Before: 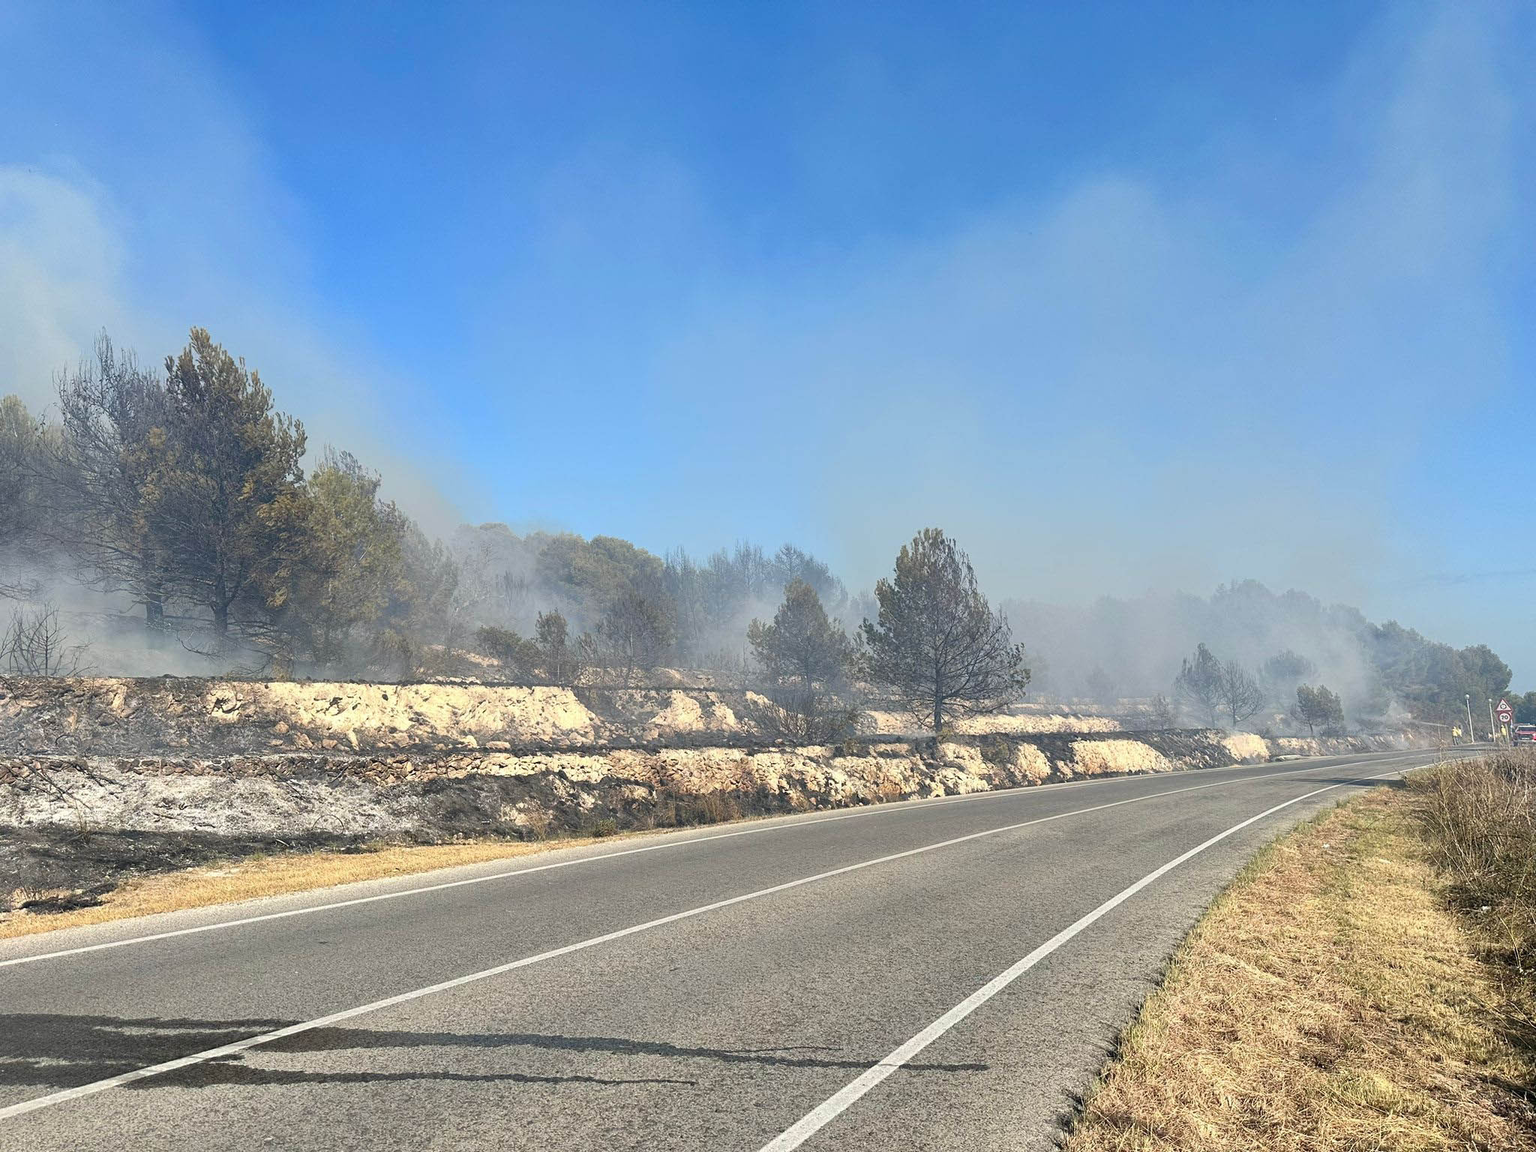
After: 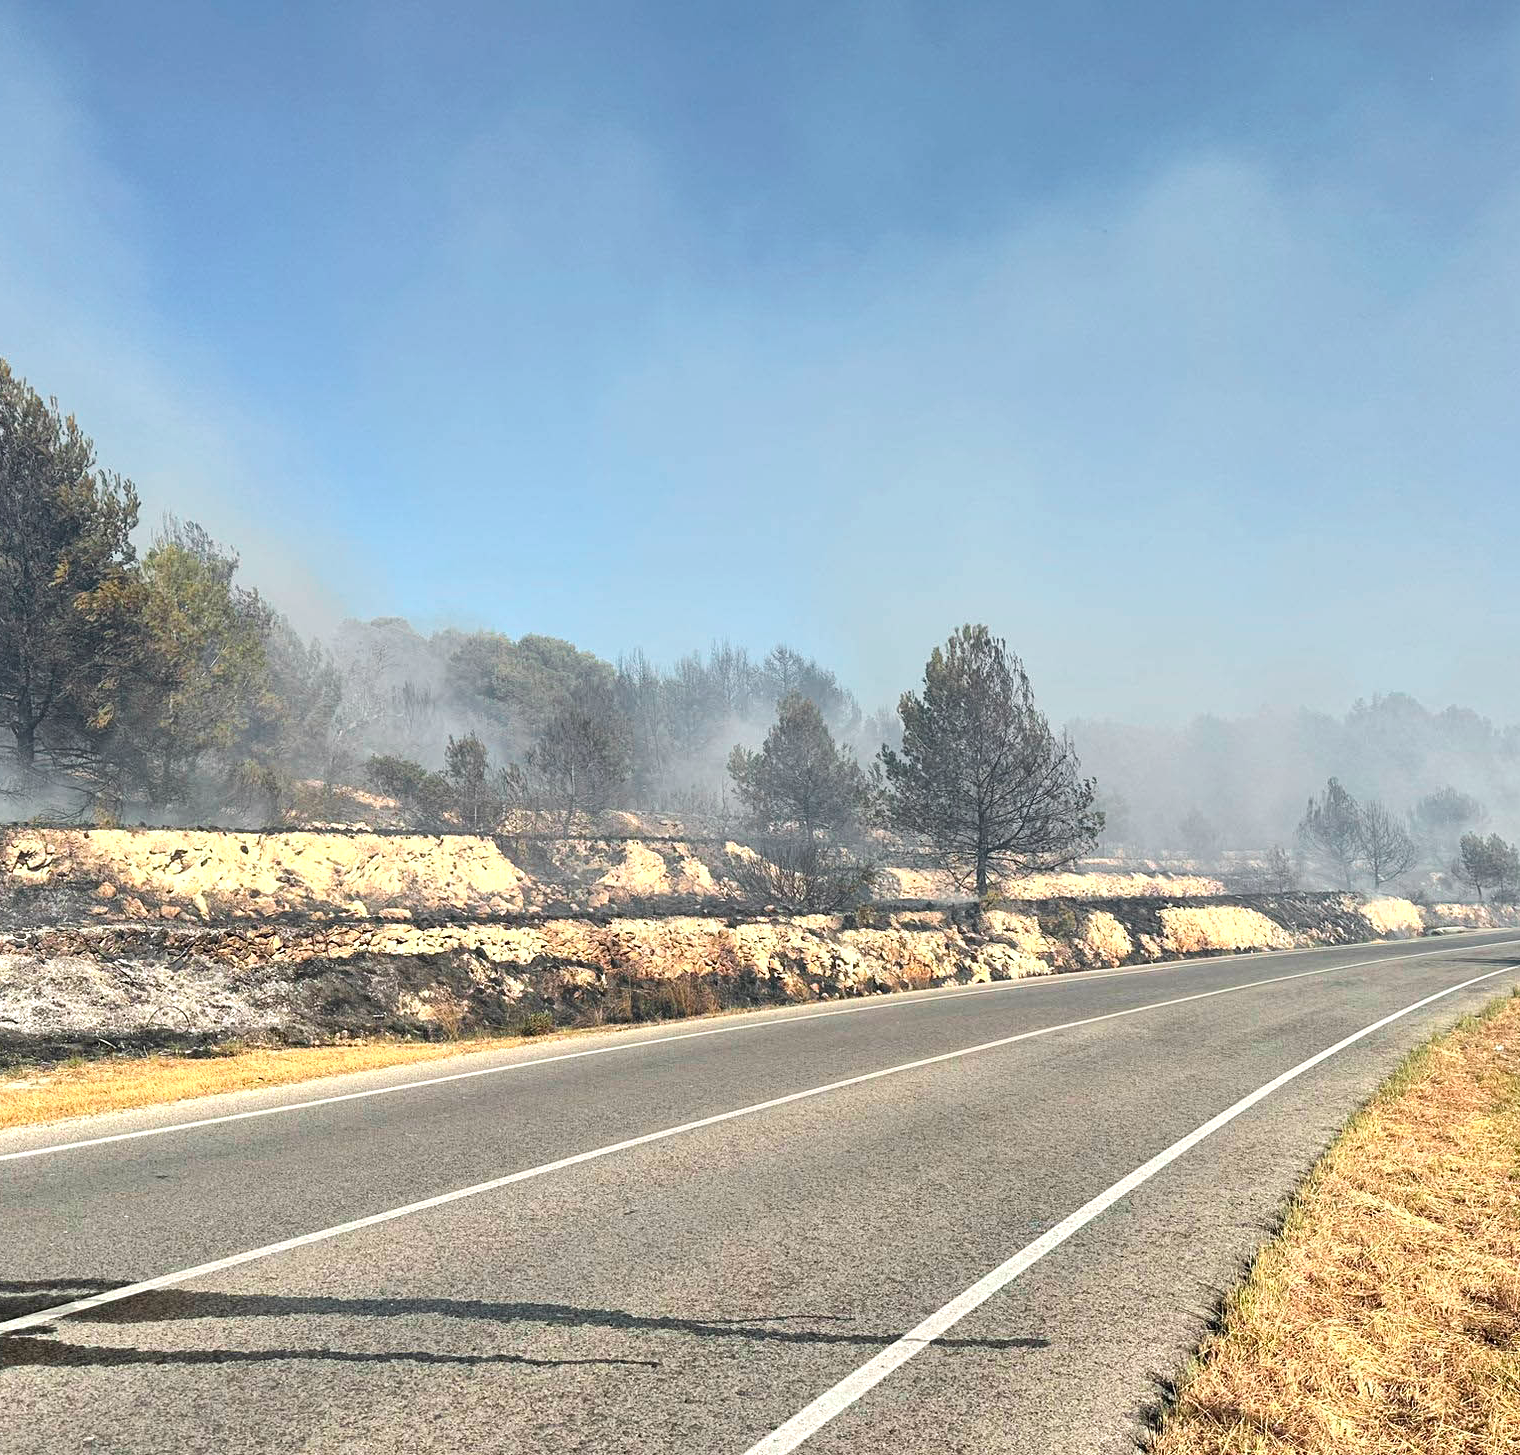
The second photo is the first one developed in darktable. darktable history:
tone equalizer: -8 EV -0.417 EV, -7 EV -0.389 EV, -6 EV -0.333 EV, -5 EV -0.222 EV, -3 EV 0.222 EV, -2 EV 0.333 EV, -1 EV 0.389 EV, +0 EV 0.417 EV, edges refinement/feathering 500, mask exposure compensation -1.57 EV, preserve details no
color zones: curves: ch1 [(0.25, 0.61) (0.75, 0.248)]
crop and rotate: left 13.15%, top 5.251%, right 12.609%
